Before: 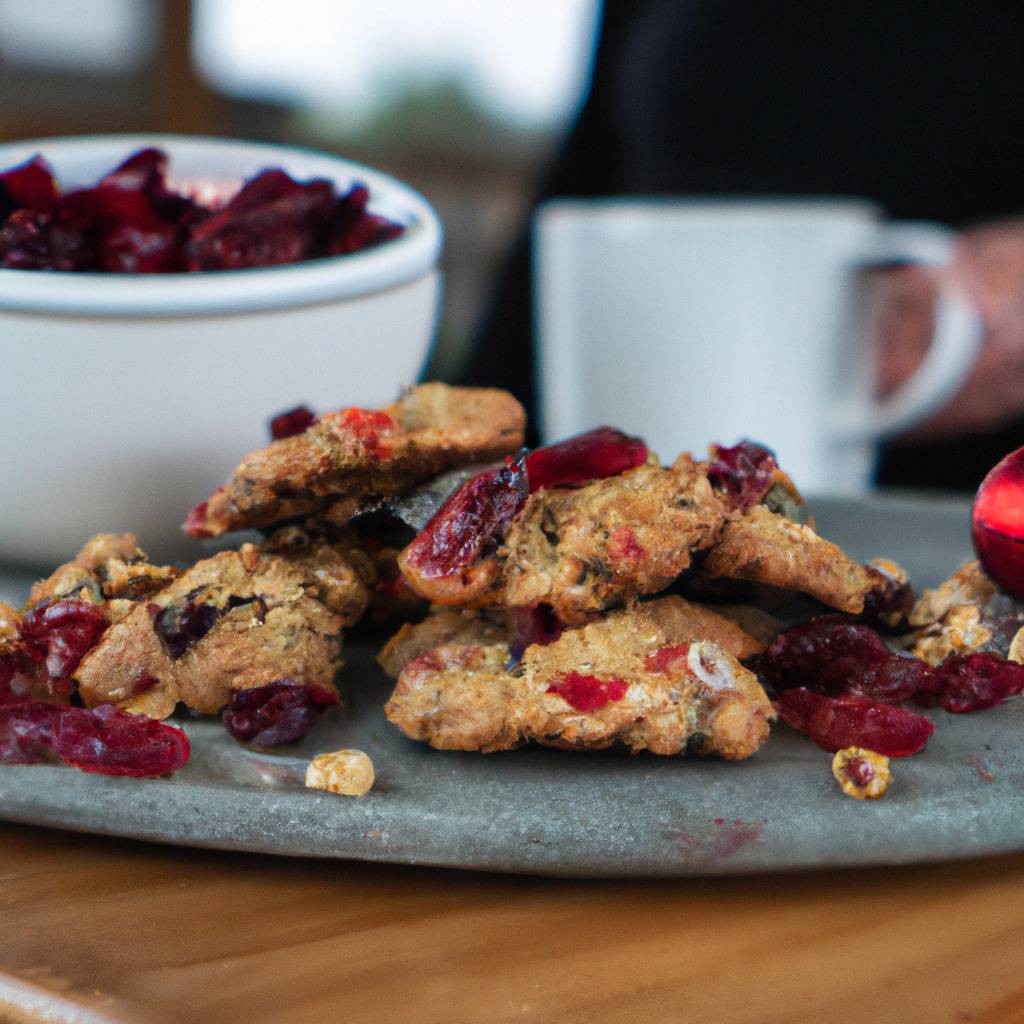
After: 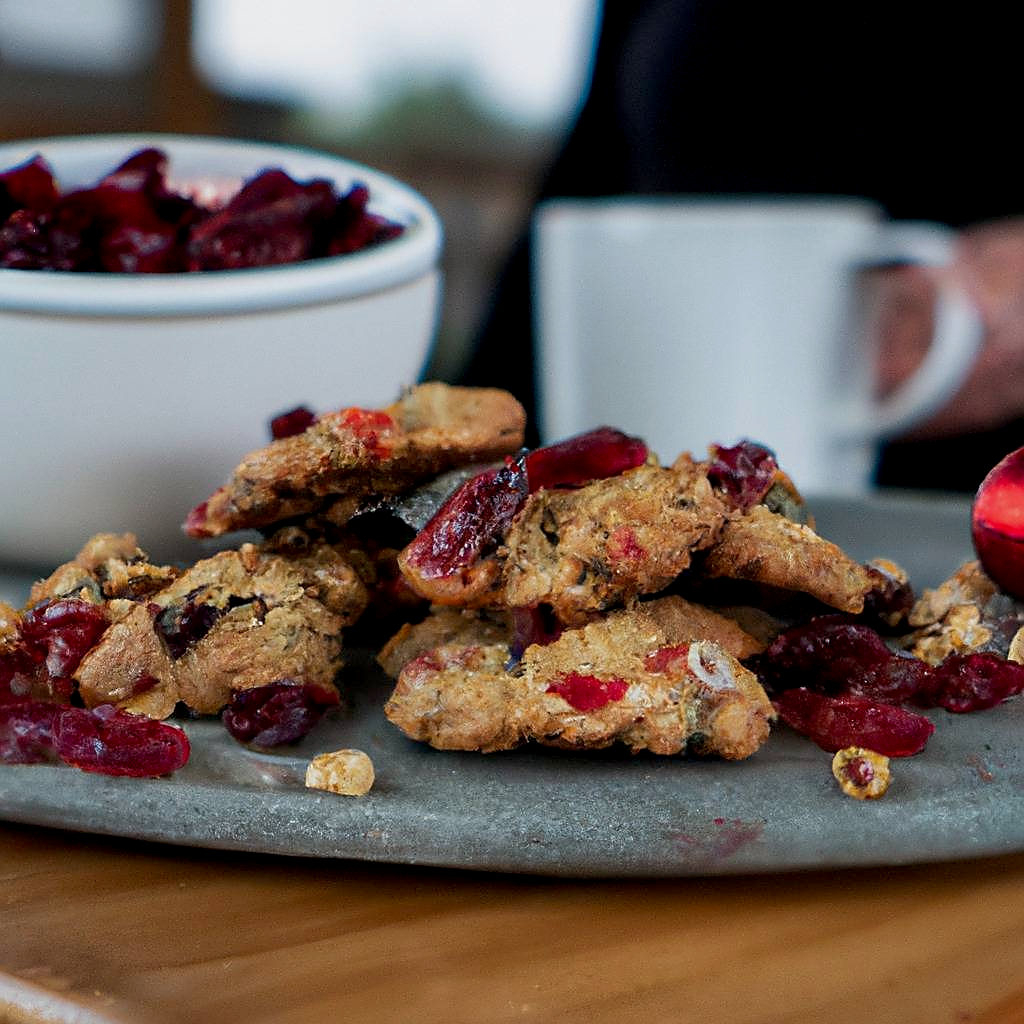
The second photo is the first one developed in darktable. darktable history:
exposure: black level correction 0.006, exposure -0.226 EV, compensate highlight preservation false
sharpen: radius 1.4, amount 1.25, threshold 0.7
